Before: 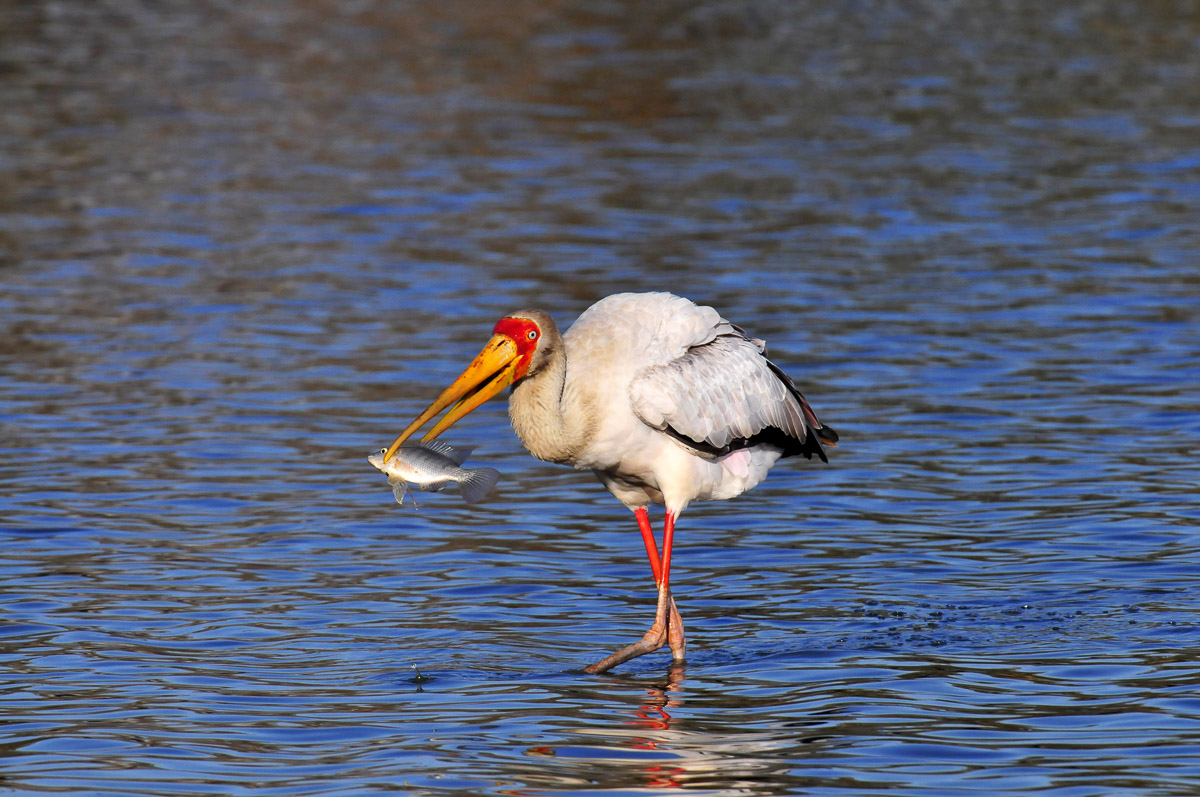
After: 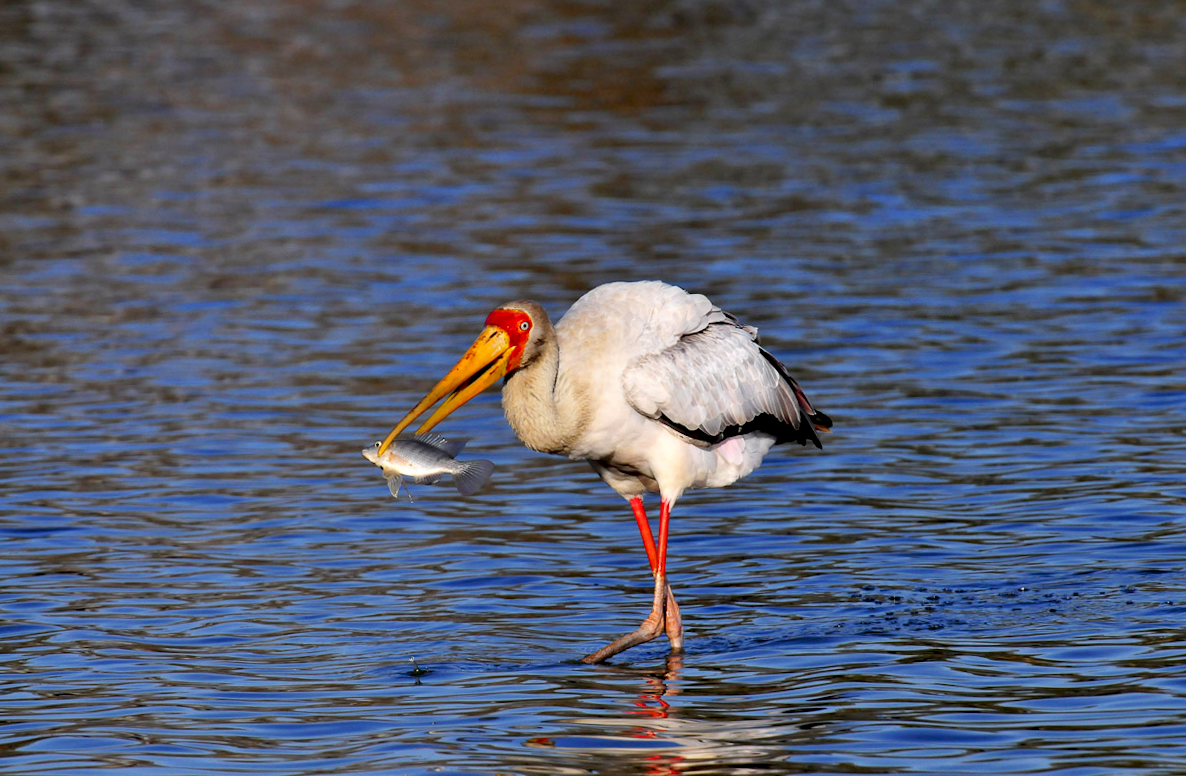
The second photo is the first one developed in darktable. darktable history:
exposure: black level correction 0.011, compensate highlight preservation false
rotate and perspective: rotation -1°, crop left 0.011, crop right 0.989, crop top 0.025, crop bottom 0.975
